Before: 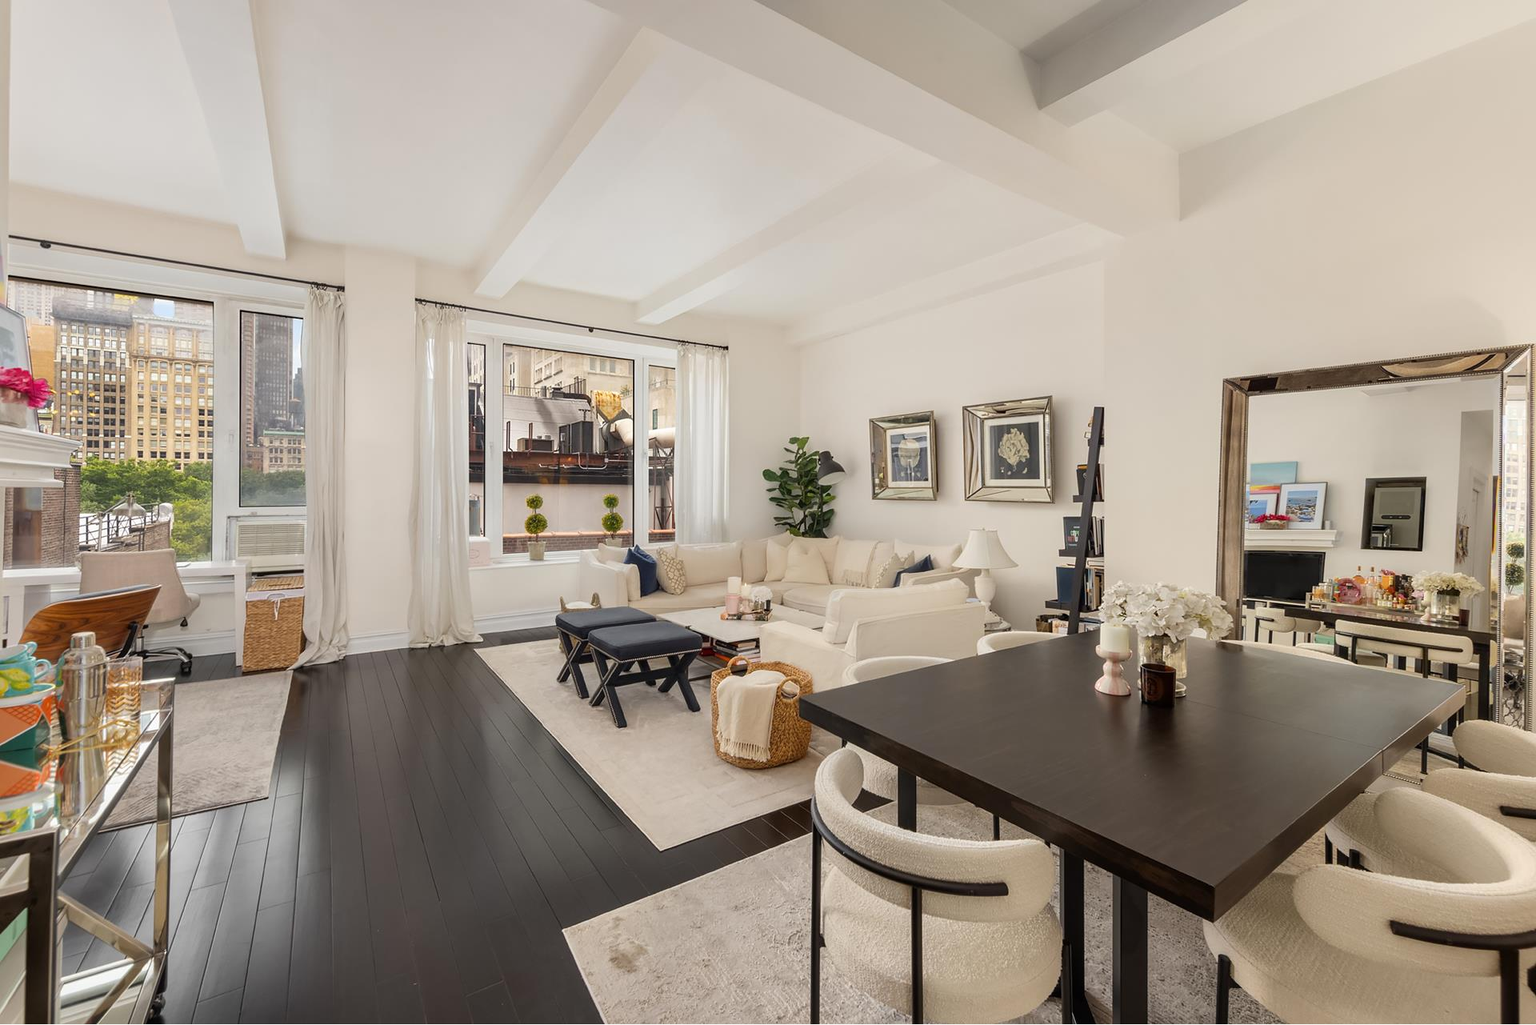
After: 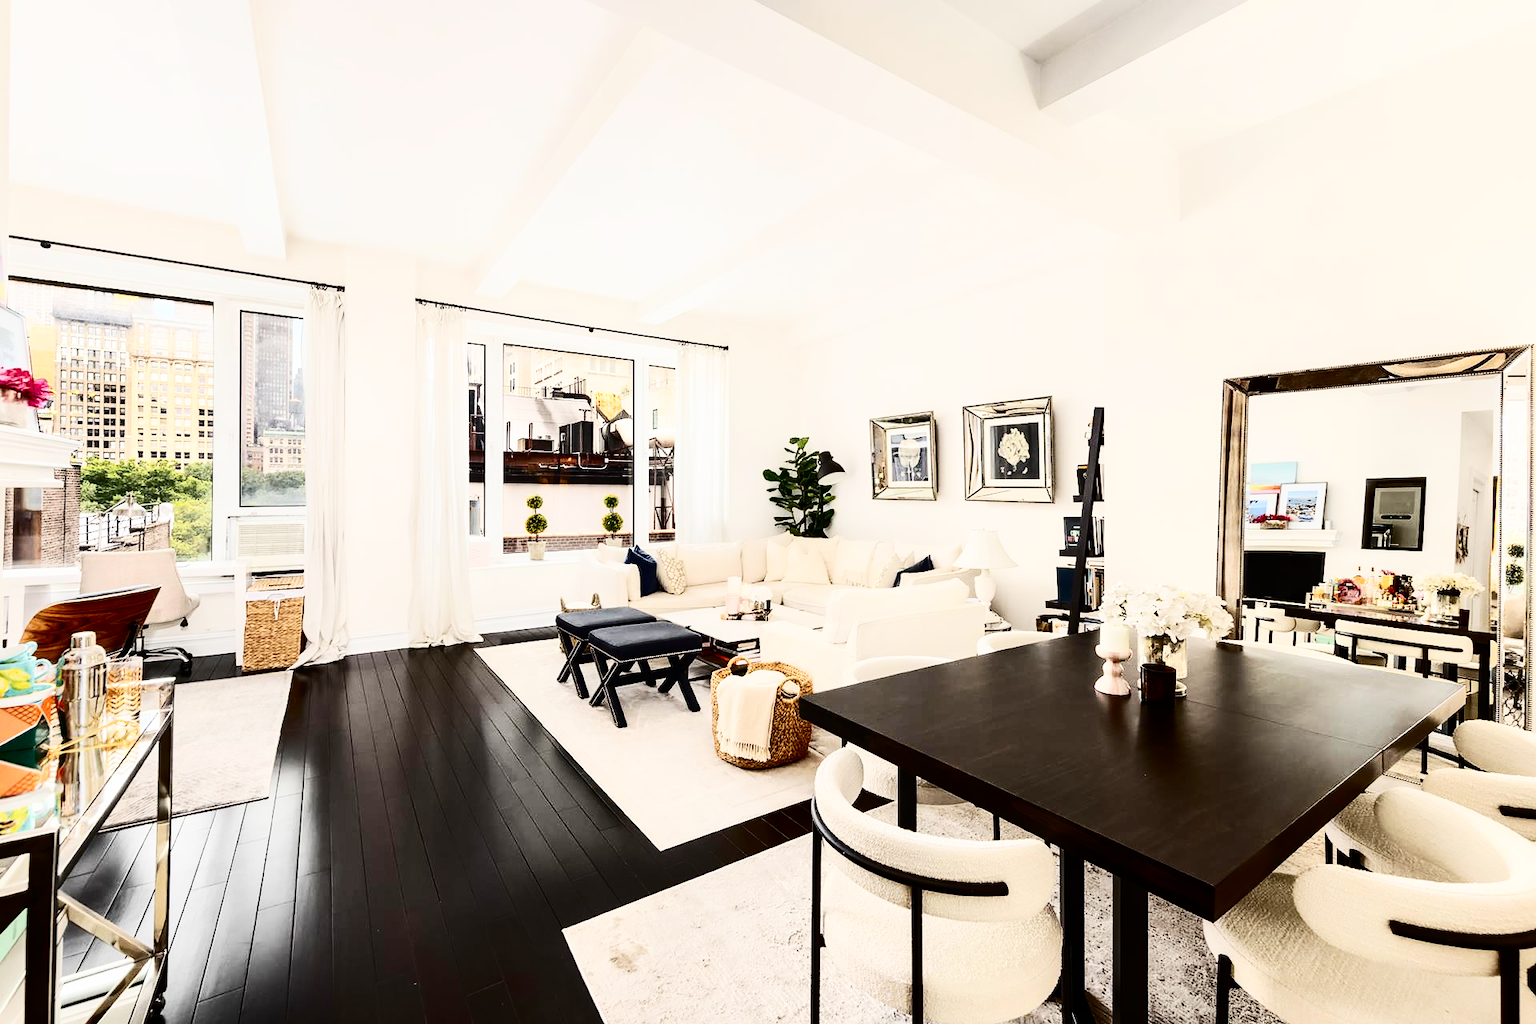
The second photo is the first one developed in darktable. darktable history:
contrast brightness saturation: contrast 0.5, saturation -0.1
base curve: curves: ch0 [(0, 0) (0.036, 0.025) (0.121, 0.166) (0.206, 0.329) (0.605, 0.79) (1, 1)], preserve colors none
